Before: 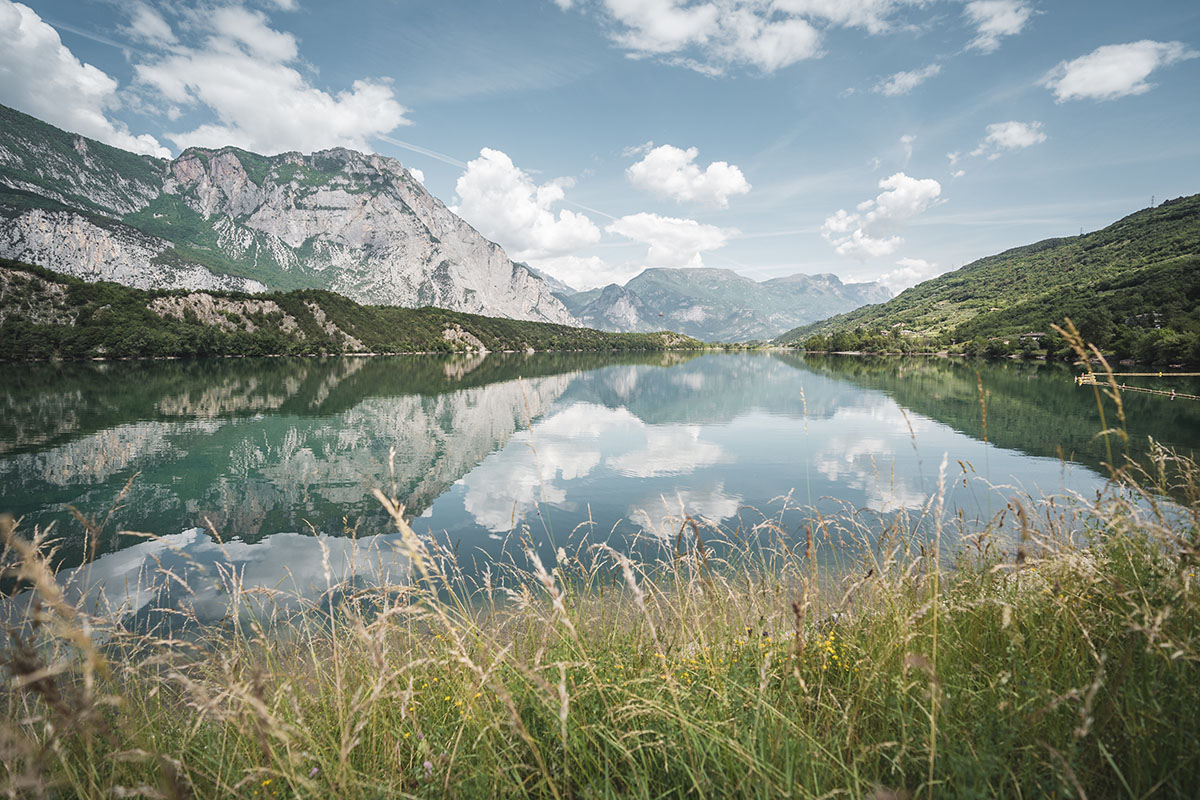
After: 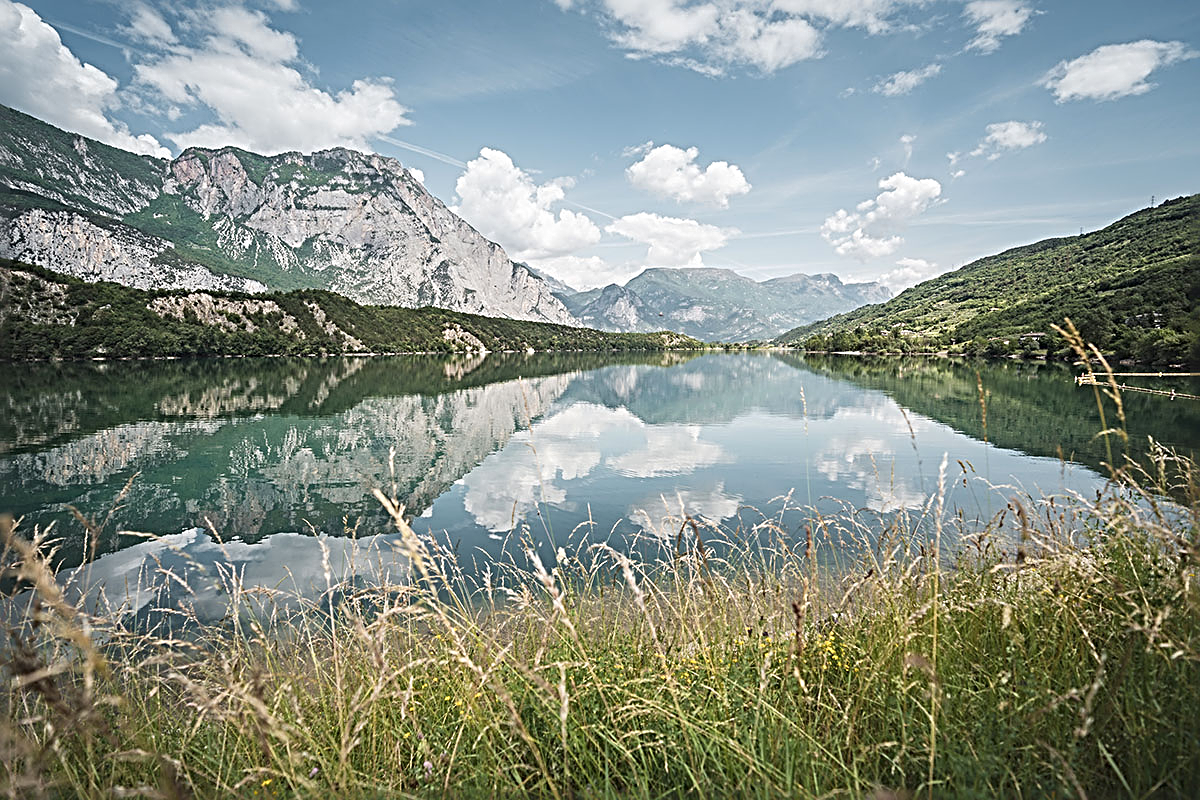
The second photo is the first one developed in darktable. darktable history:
sharpen: radius 3.734, amount 0.925
contrast brightness saturation: contrast 0.045, saturation 0.068
